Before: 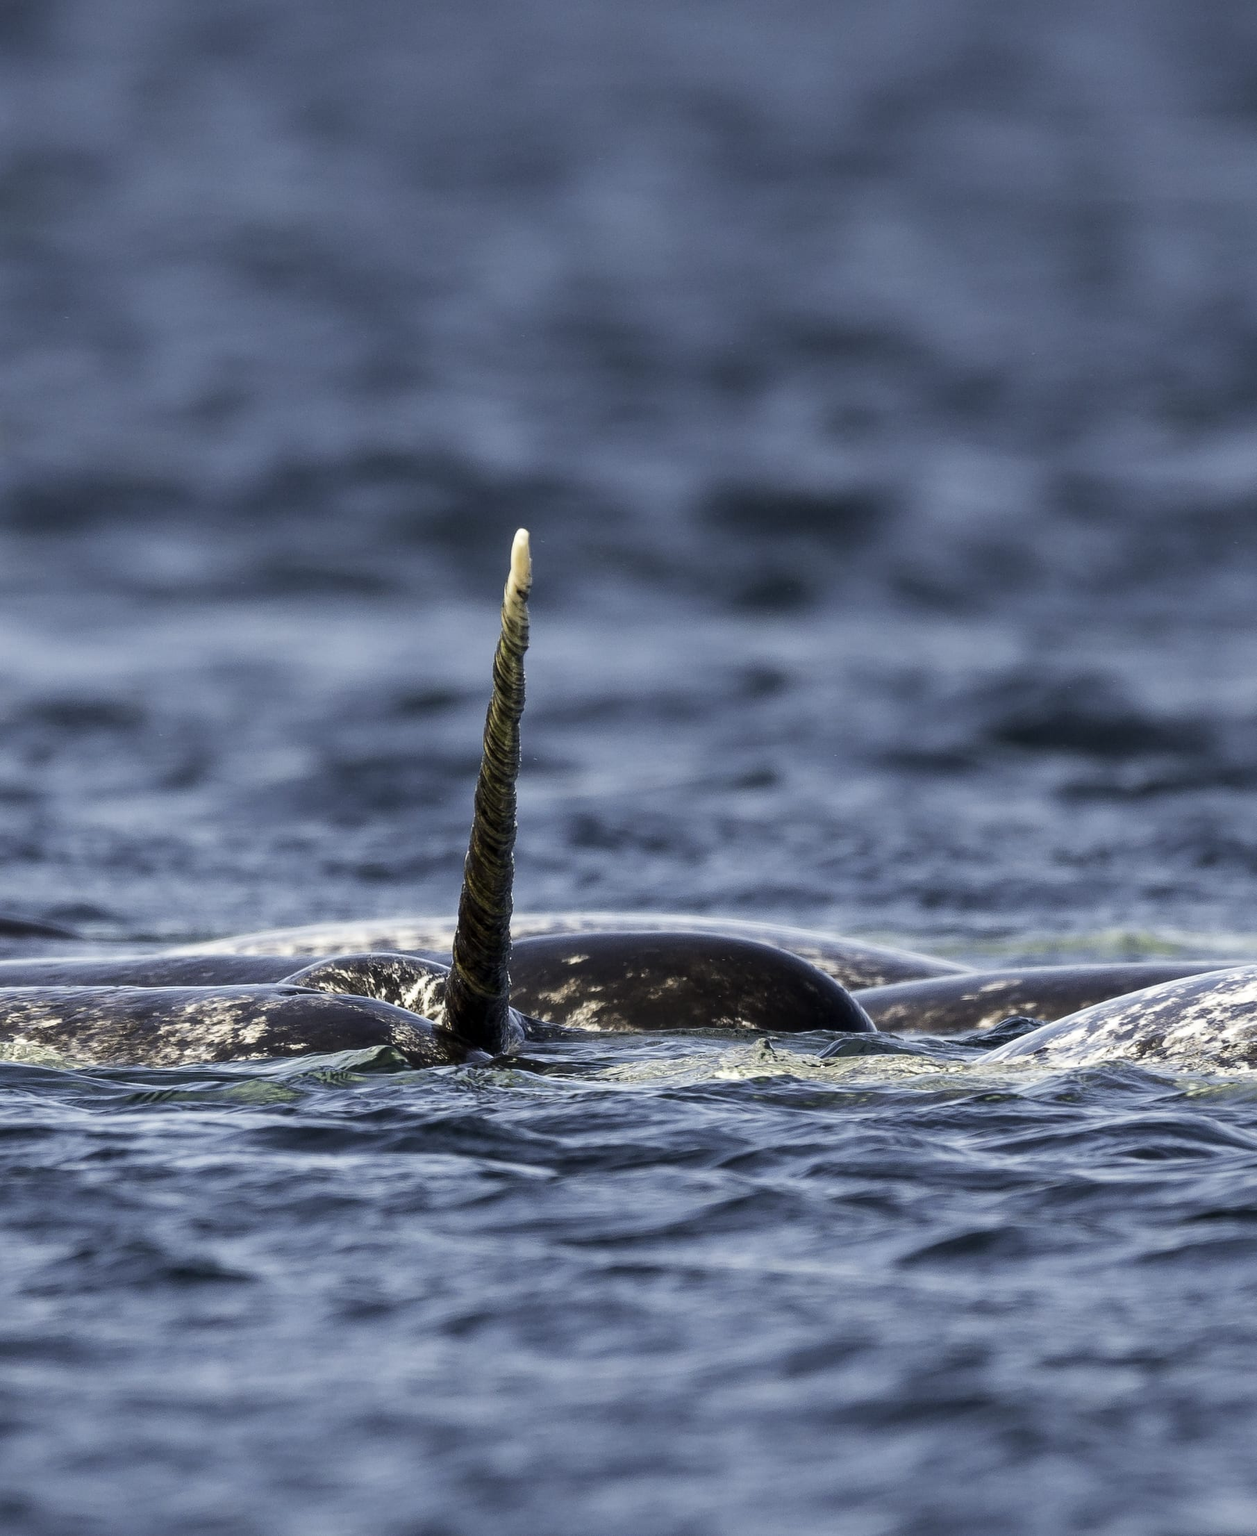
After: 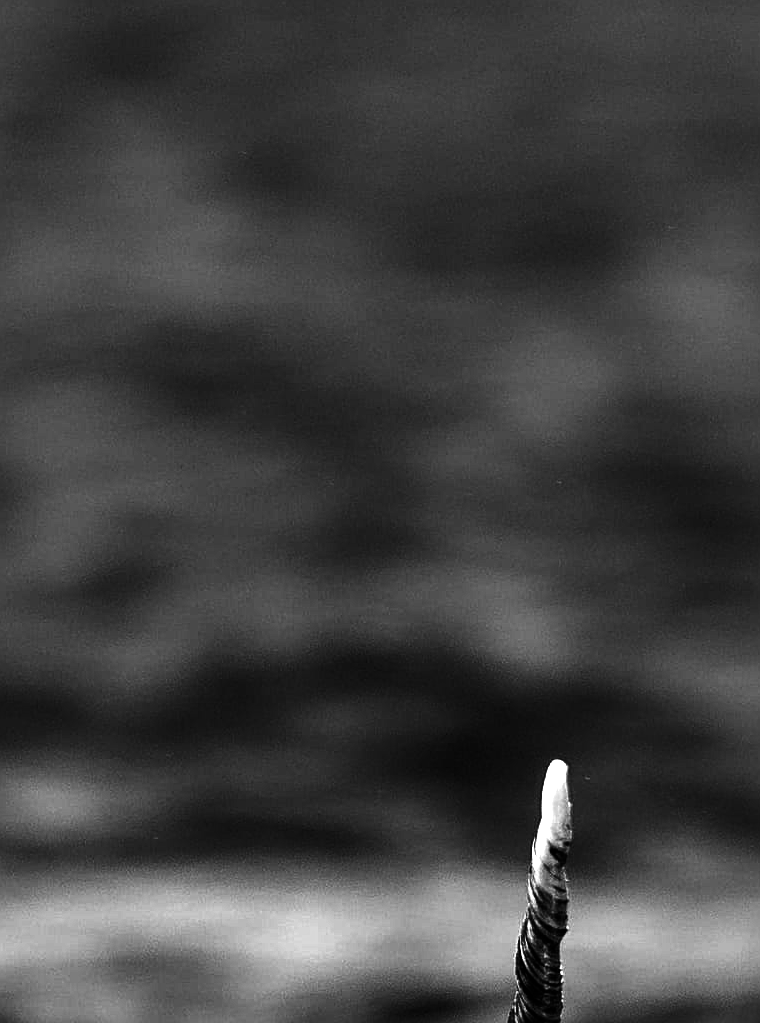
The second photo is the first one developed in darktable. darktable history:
sharpen: radius 2.167, amount 0.381, threshold 0
crop and rotate: left 10.817%, top 0.062%, right 47.194%, bottom 53.626%
contrast brightness saturation: contrast 0.09, brightness -0.59, saturation 0.17
white balance: red 1.009, blue 0.985
tone equalizer: -8 EV -0.75 EV, -7 EV -0.7 EV, -6 EV -0.6 EV, -5 EV -0.4 EV, -3 EV 0.4 EV, -2 EV 0.6 EV, -1 EV 0.7 EV, +0 EV 0.75 EV, edges refinement/feathering 500, mask exposure compensation -1.57 EV, preserve details no
exposure: black level correction 0, exposure 0.5 EV, compensate highlight preservation false
monochrome: a -71.75, b 75.82
